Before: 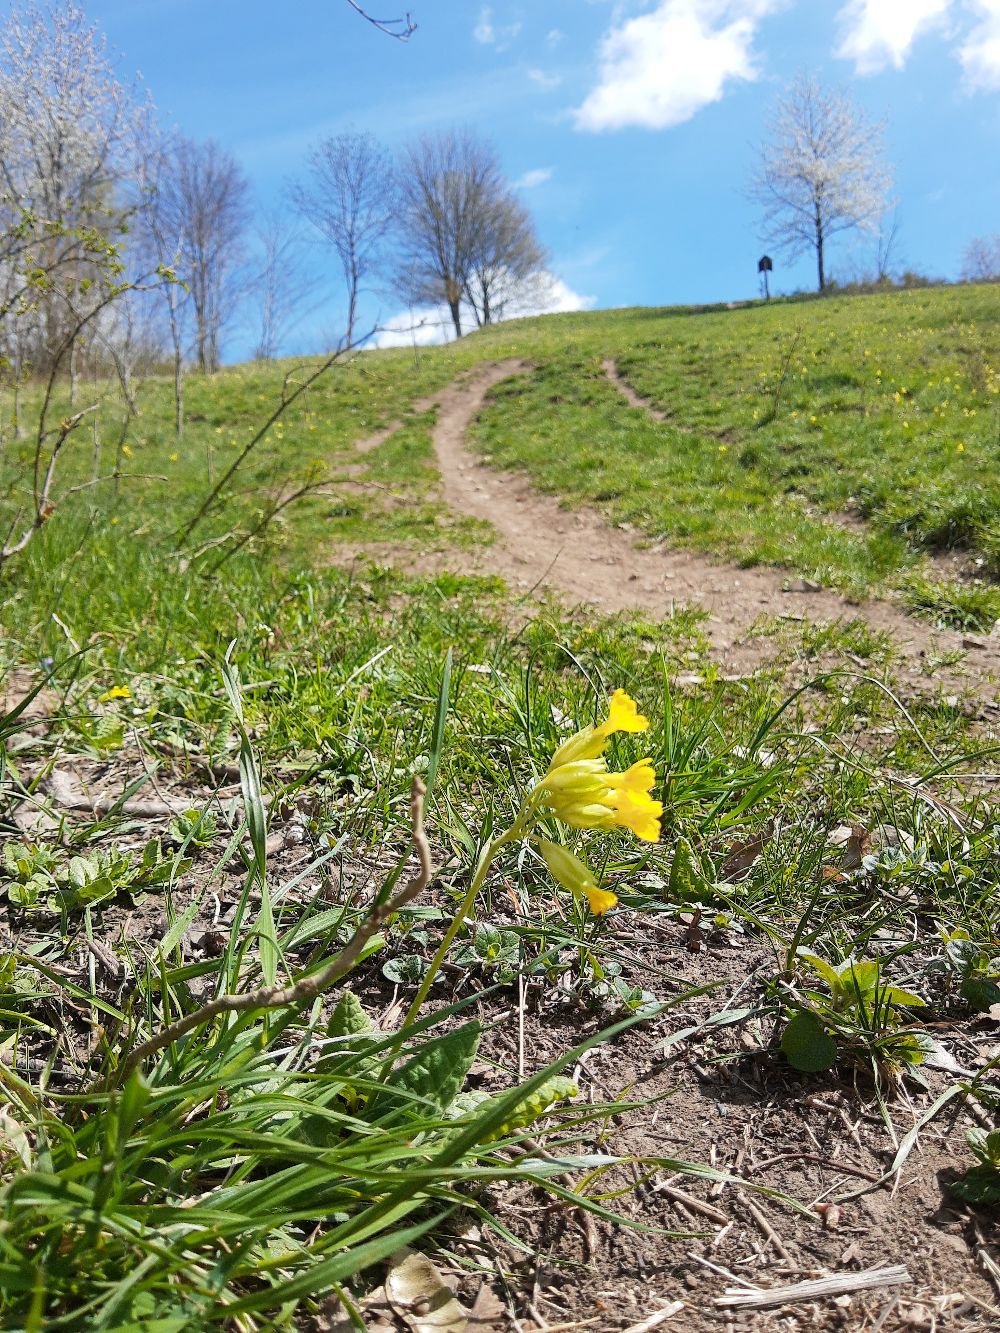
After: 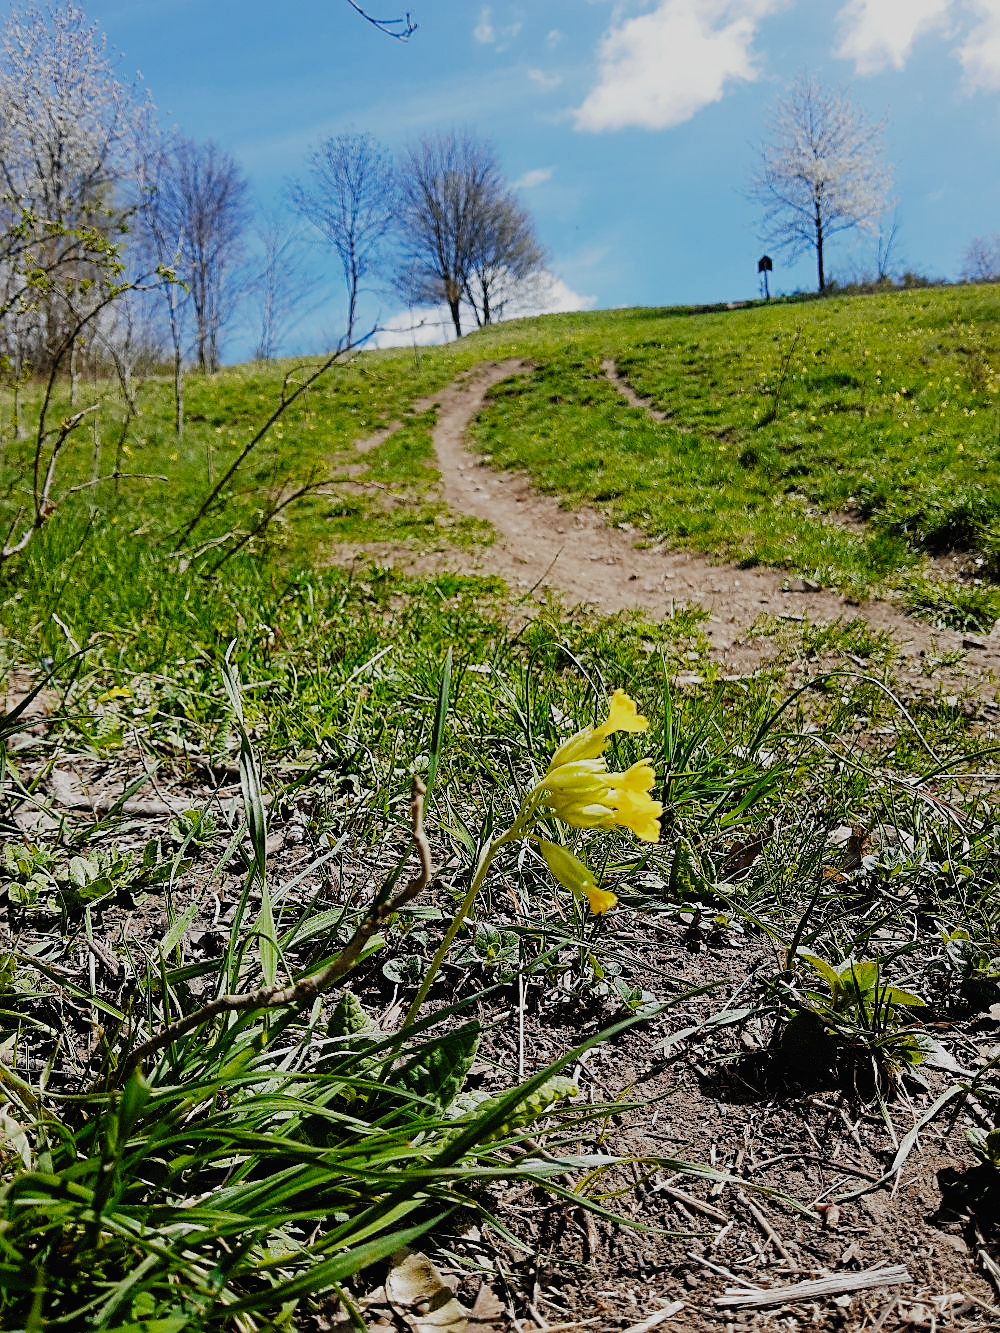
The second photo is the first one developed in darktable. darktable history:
filmic rgb: black relative exposure -5.05 EV, white relative exposure 4 EV, threshold 5.96 EV, hardness 2.9, contrast 1.405, highlights saturation mix -19.27%, add noise in highlights 0.001, preserve chrominance no, color science v3 (2019), use custom middle-gray values true, contrast in highlights soft, enable highlight reconstruction true
contrast brightness saturation: contrast -0.023, brightness -0.011, saturation 0.034
exposure: exposure -0.494 EV, compensate highlight preservation false
sharpen: on, module defaults
